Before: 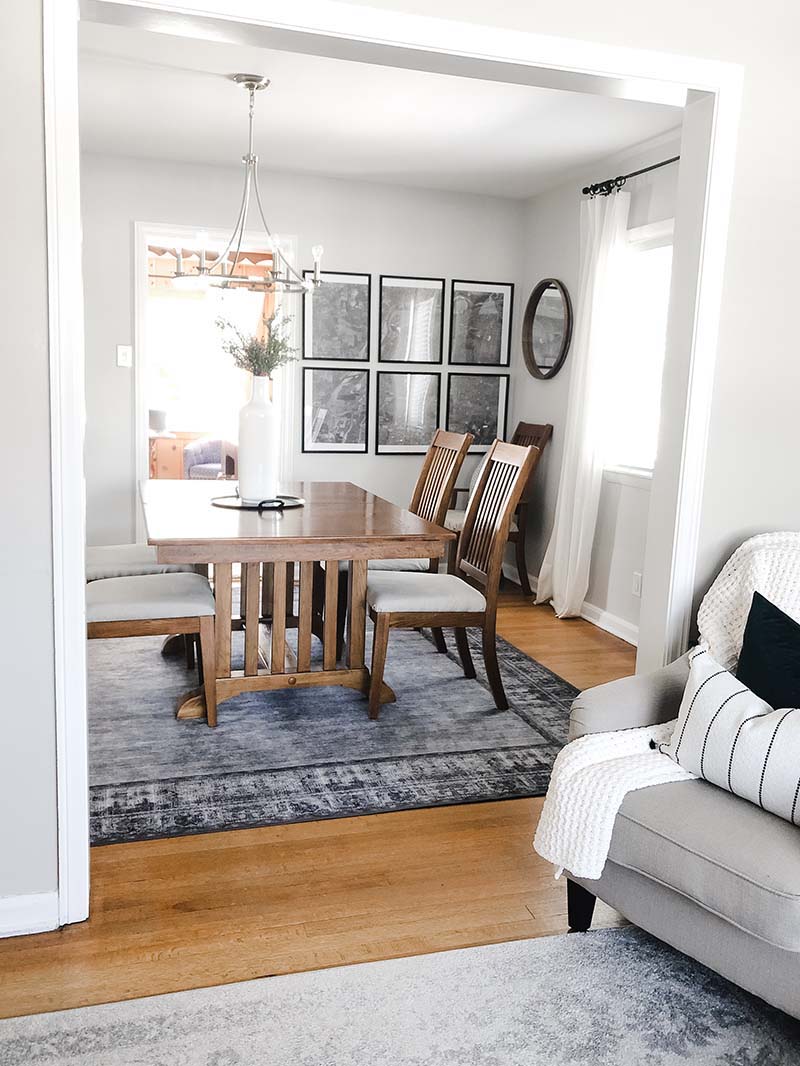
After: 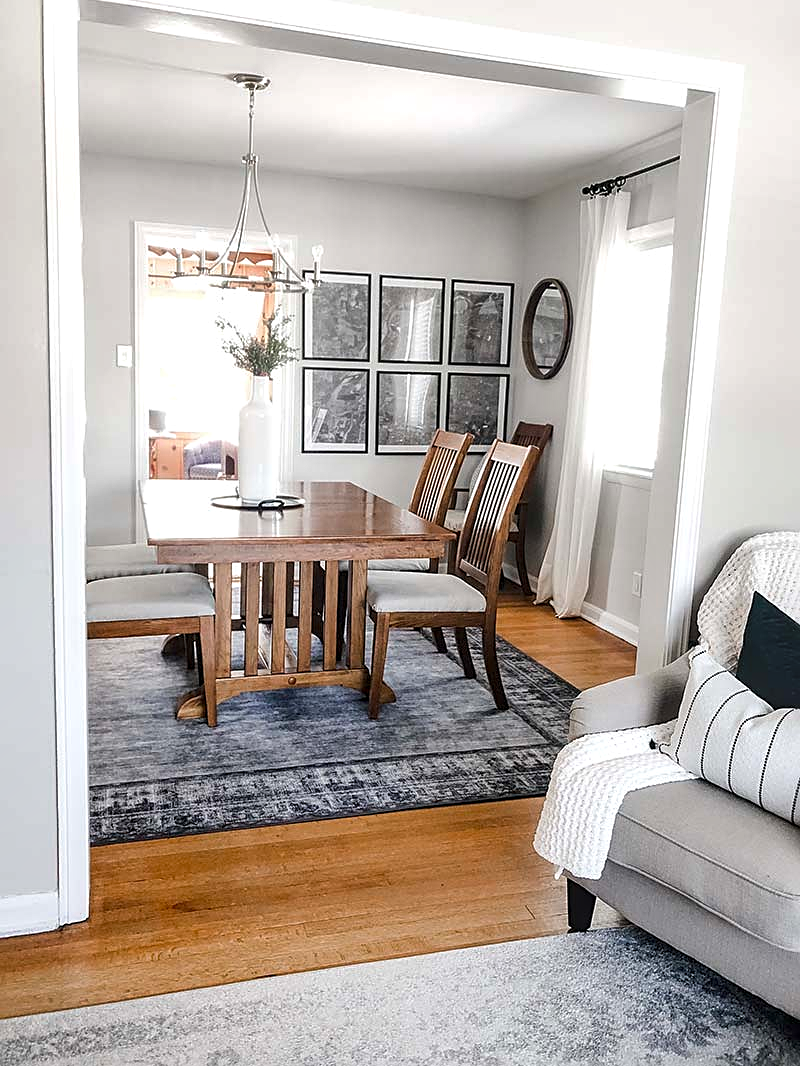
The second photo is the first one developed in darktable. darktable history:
sharpen: on, module defaults
local contrast: detail 130%
shadows and highlights: shadows 31.65, highlights -33.11, soften with gaussian
